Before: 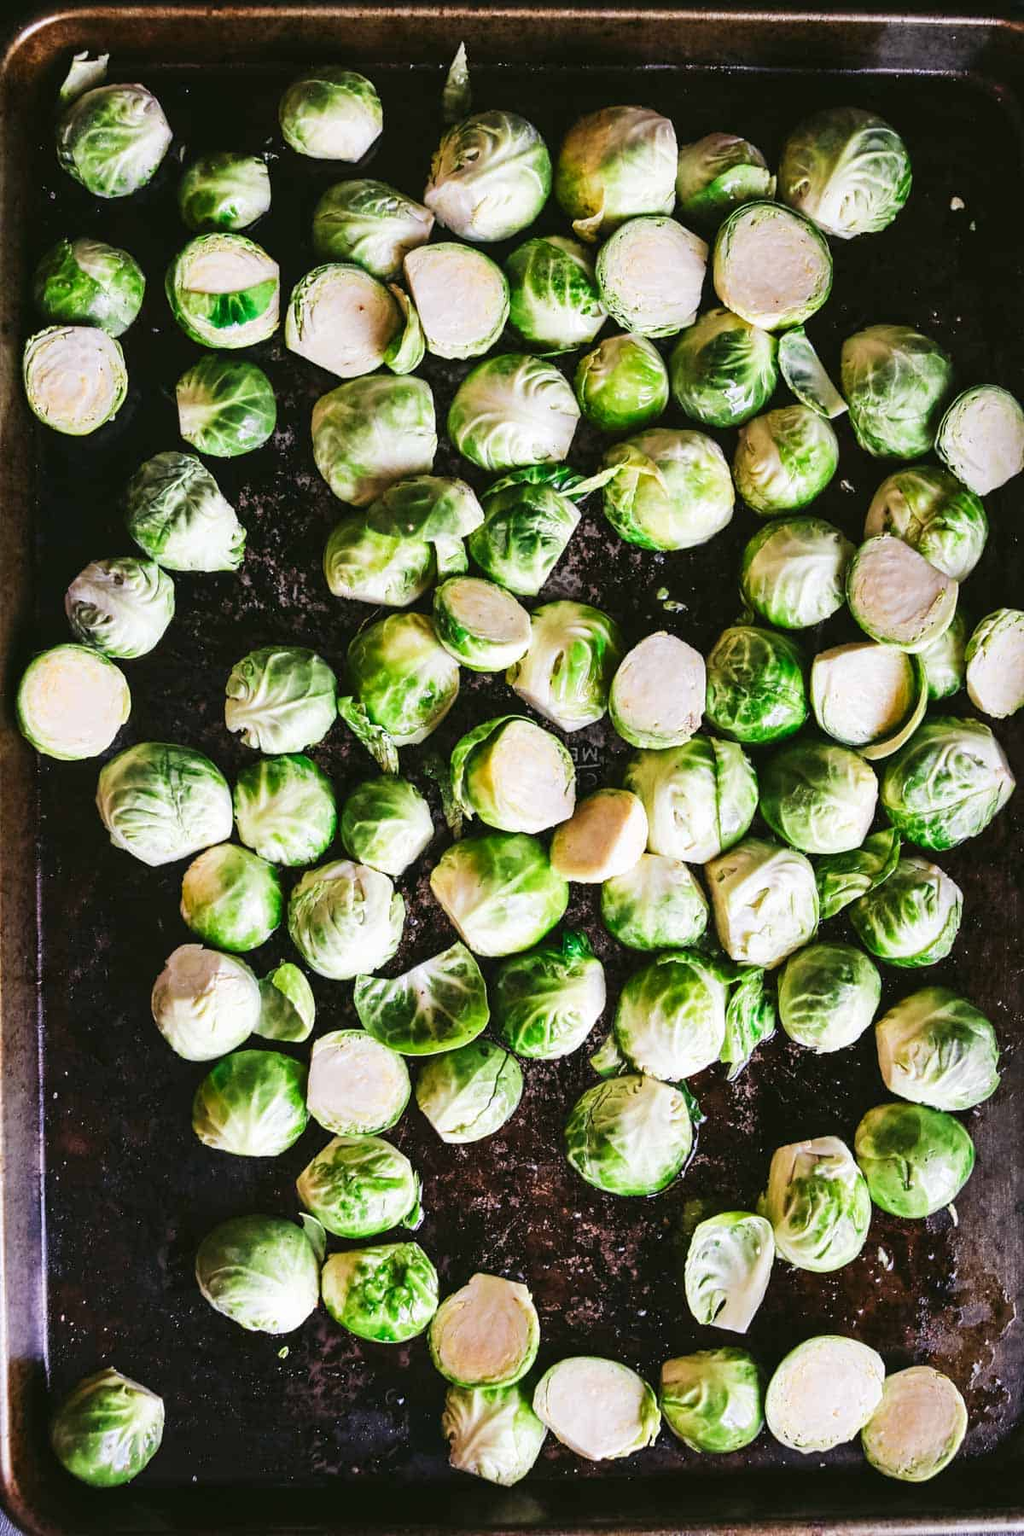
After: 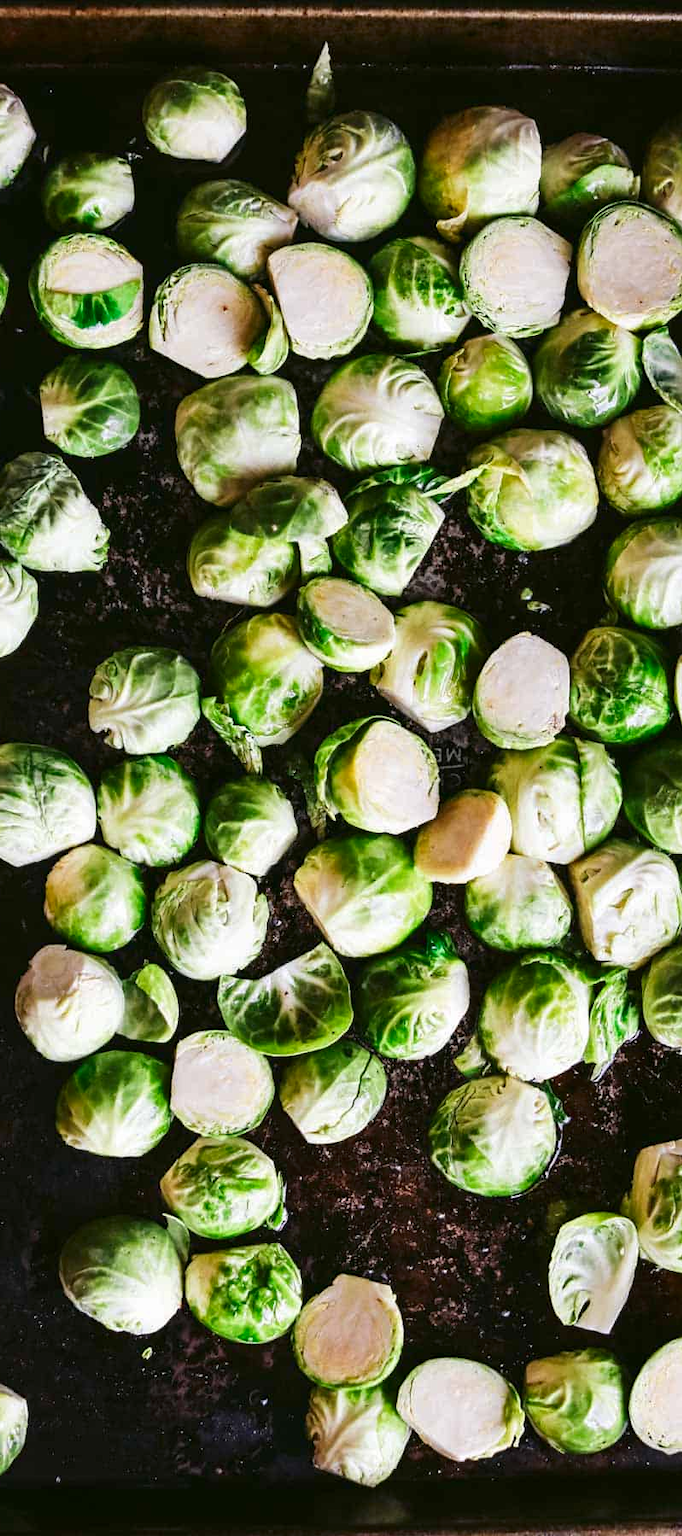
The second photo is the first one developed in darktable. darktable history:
contrast brightness saturation: brightness -0.09
crop and rotate: left 13.342%, right 19.991%
